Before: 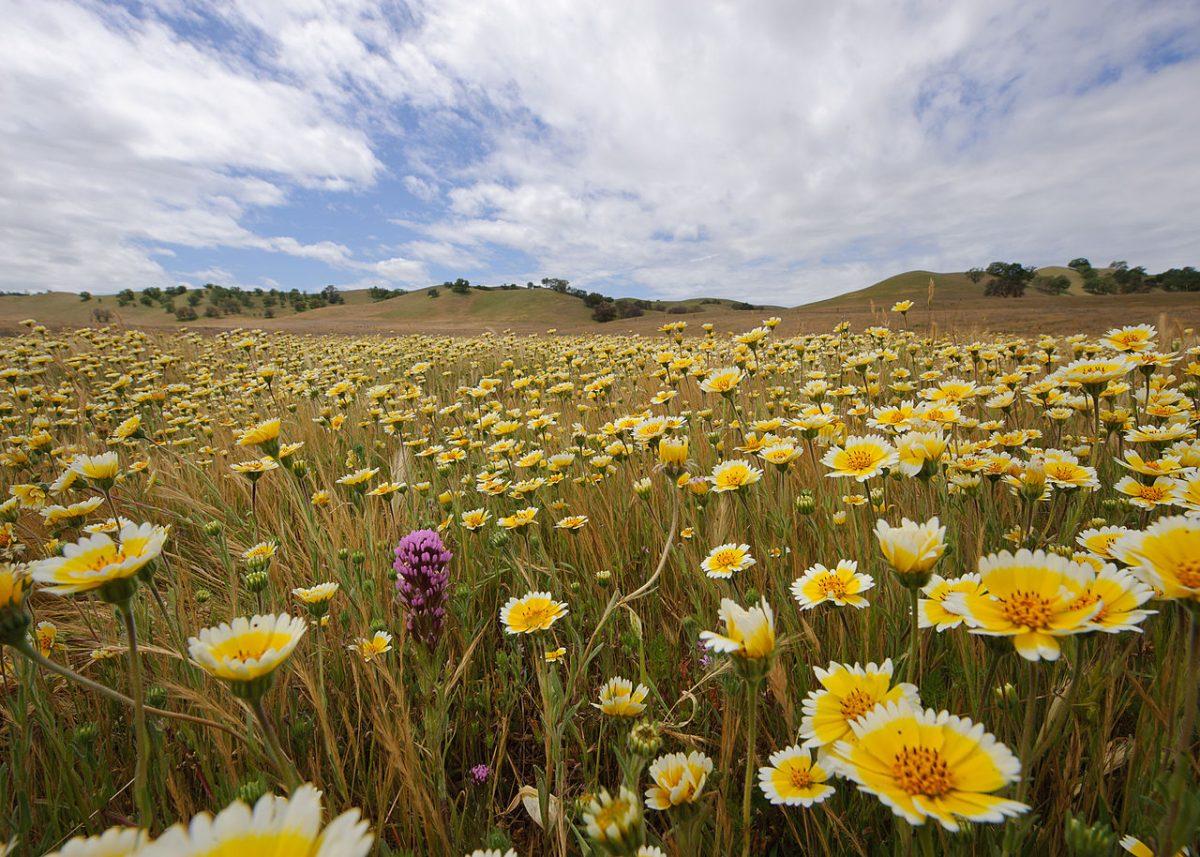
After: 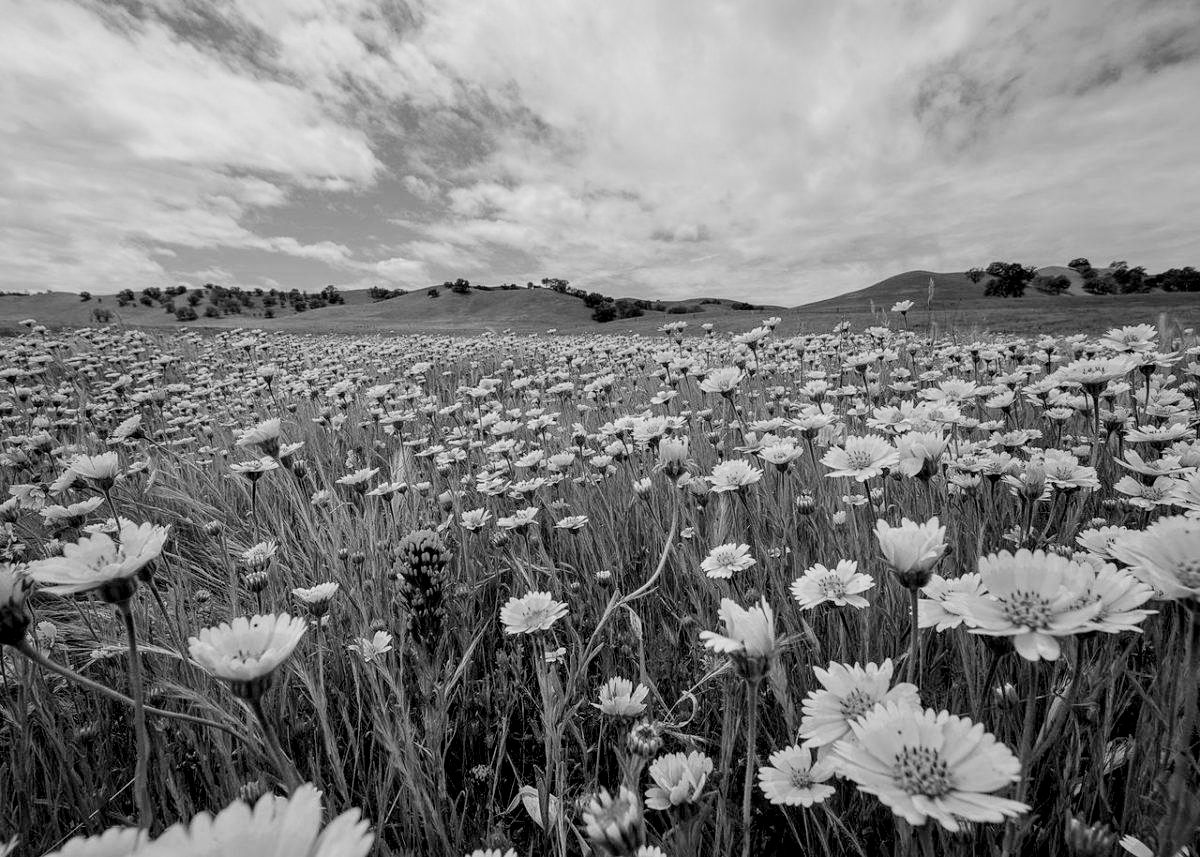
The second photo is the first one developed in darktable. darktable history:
filmic rgb: black relative exposure -7.92 EV, white relative exposure 4.13 EV, threshold 3 EV, hardness 4.02, latitude 51.22%, contrast 1.013, shadows ↔ highlights balance 5.35%, color science v5 (2021), contrast in shadows safe, contrast in highlights safe, enable highlight reconstruction true
sharpen: radius 2.883, amount 0.868, threshold 47.523
color zones: curves: ch1 [(0.235, 0.558) (0.75, 0.5)]; ch2 [(0.25, 0.462) (0.749, 0.457)], mix 40.67%
monochrome: on, module defaults
velvia: on, module defaults
local contrast: detail 150%
